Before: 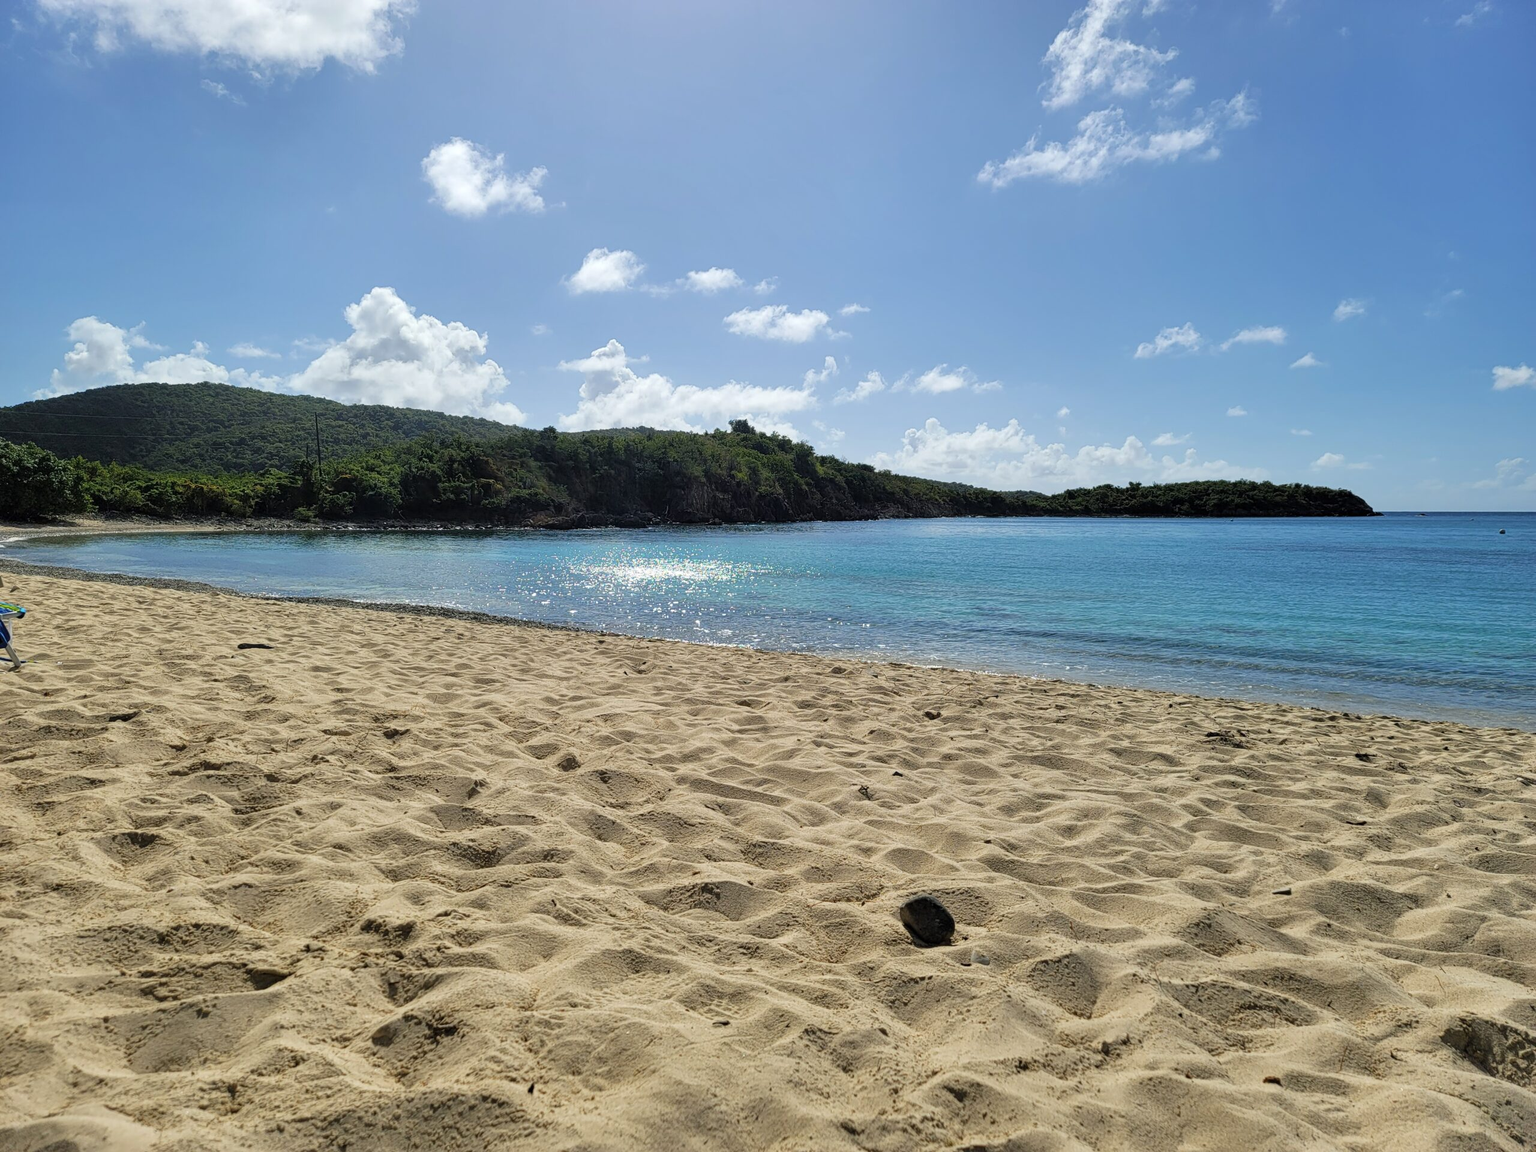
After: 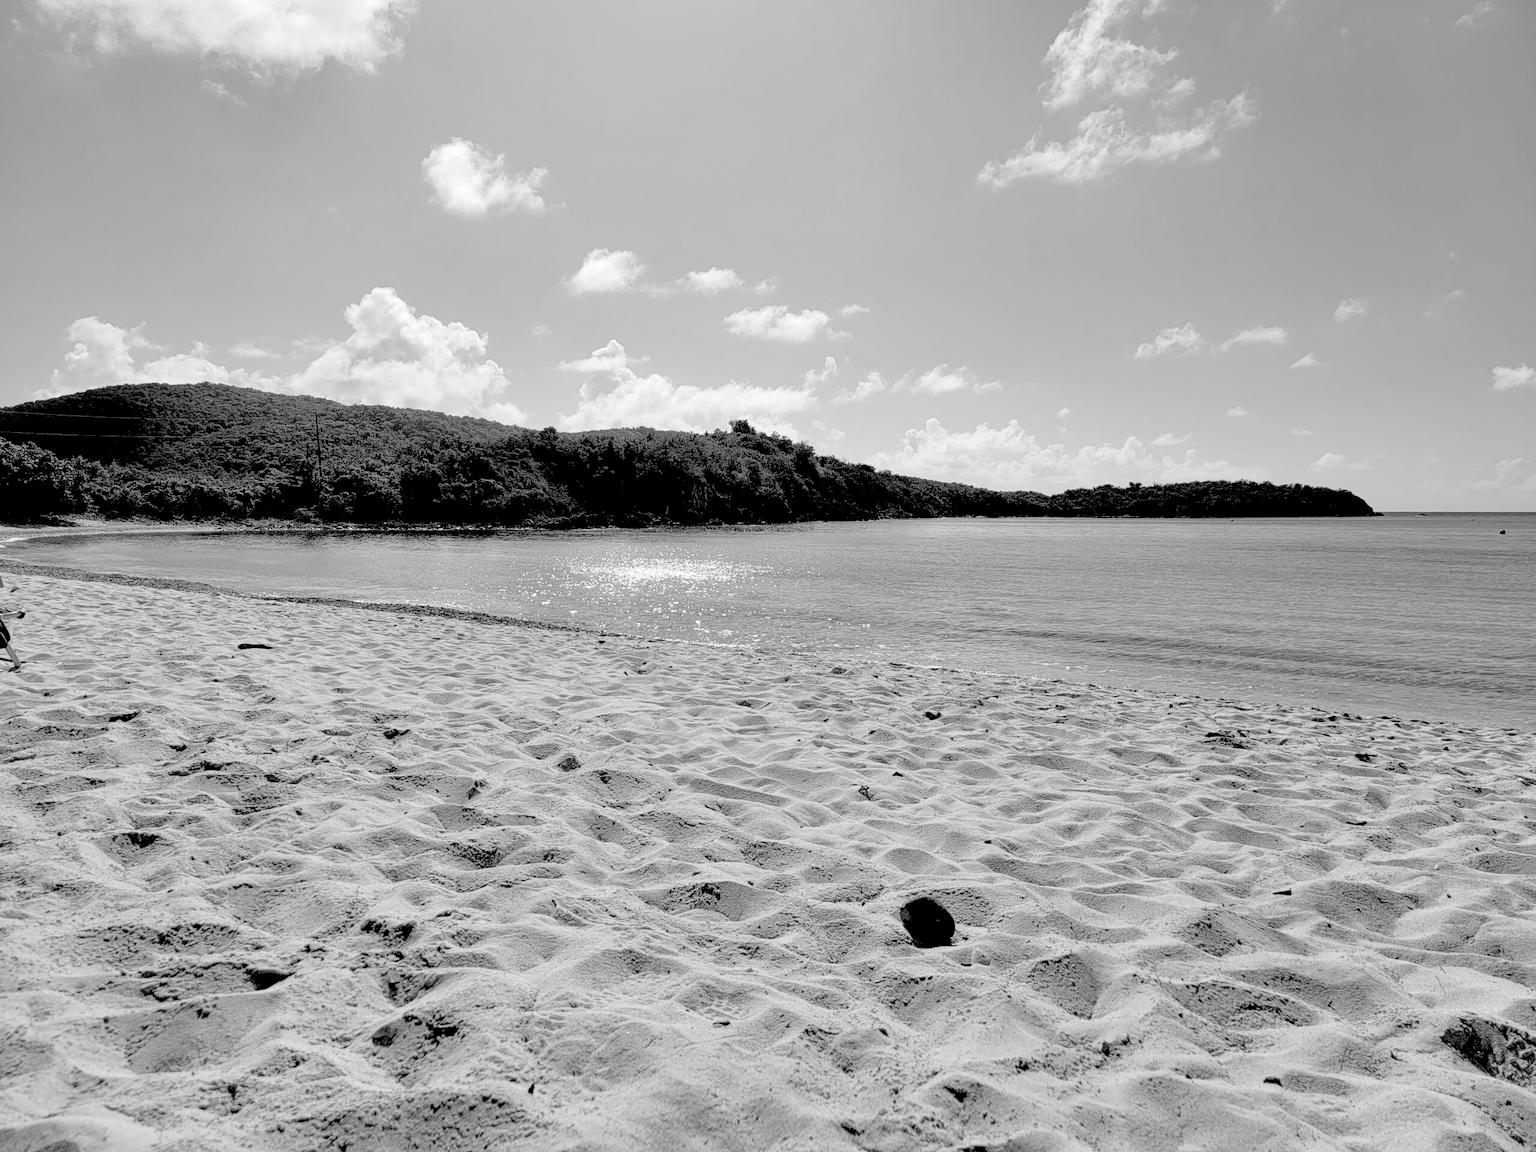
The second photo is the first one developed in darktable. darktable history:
rgb levels: levels [[0.027, 0.429, 0.996], [0, 0.5, 1], [0, 0.5, 1]]
monochrome: on, module defaults
